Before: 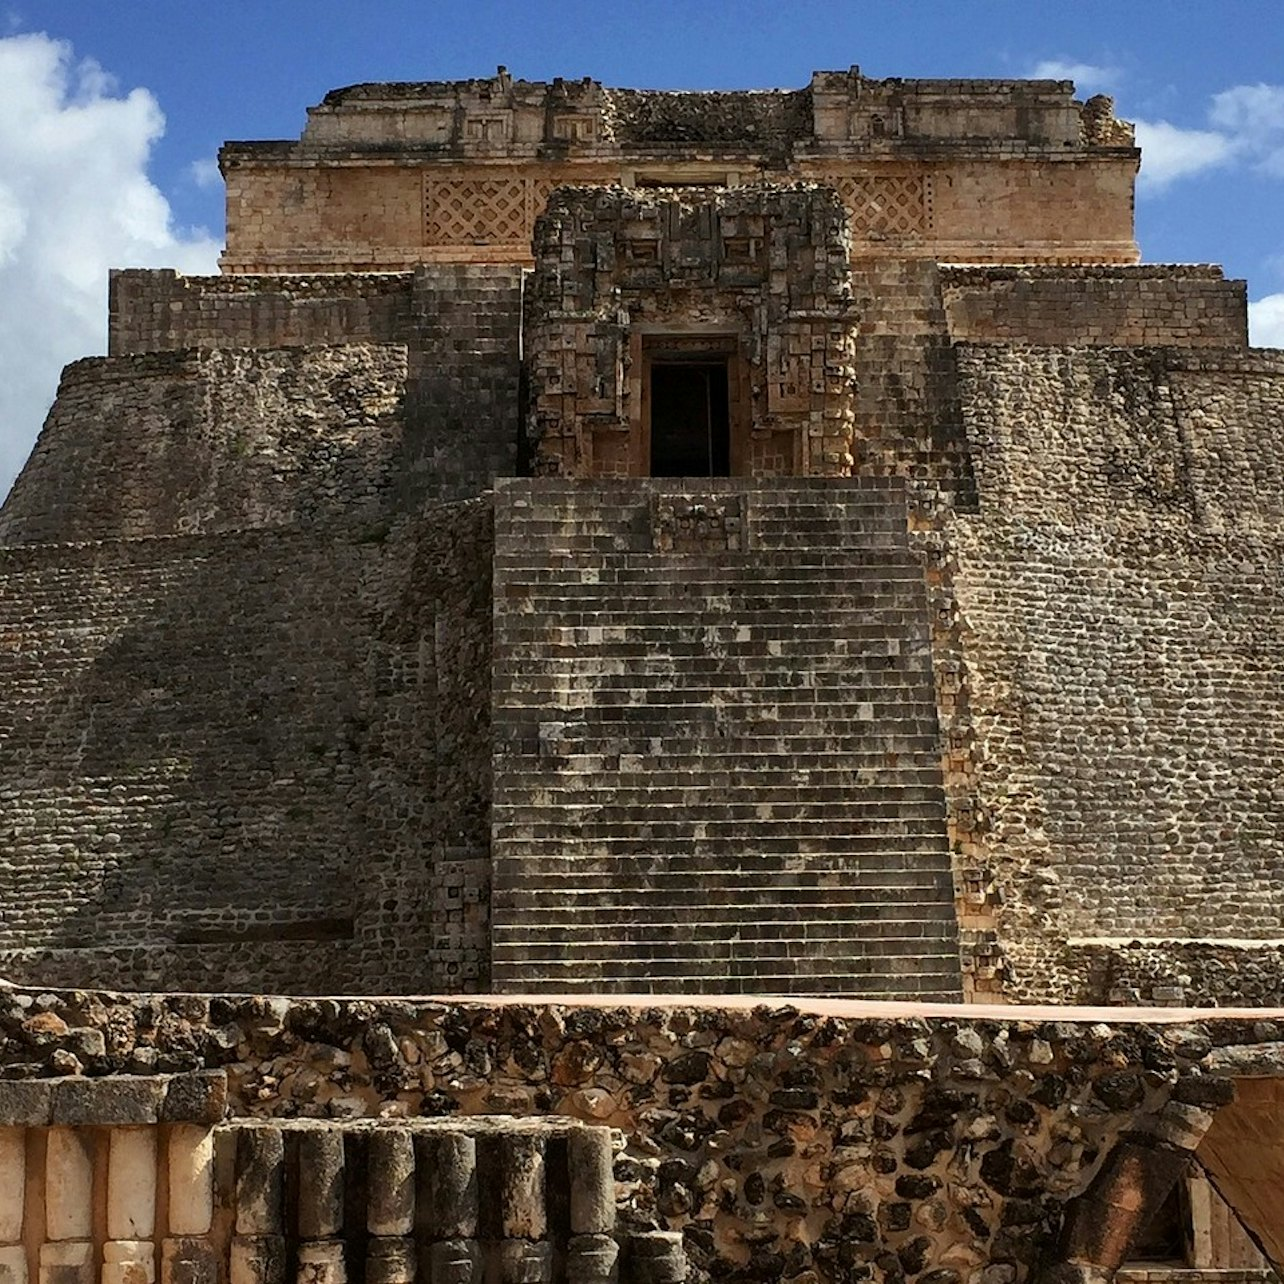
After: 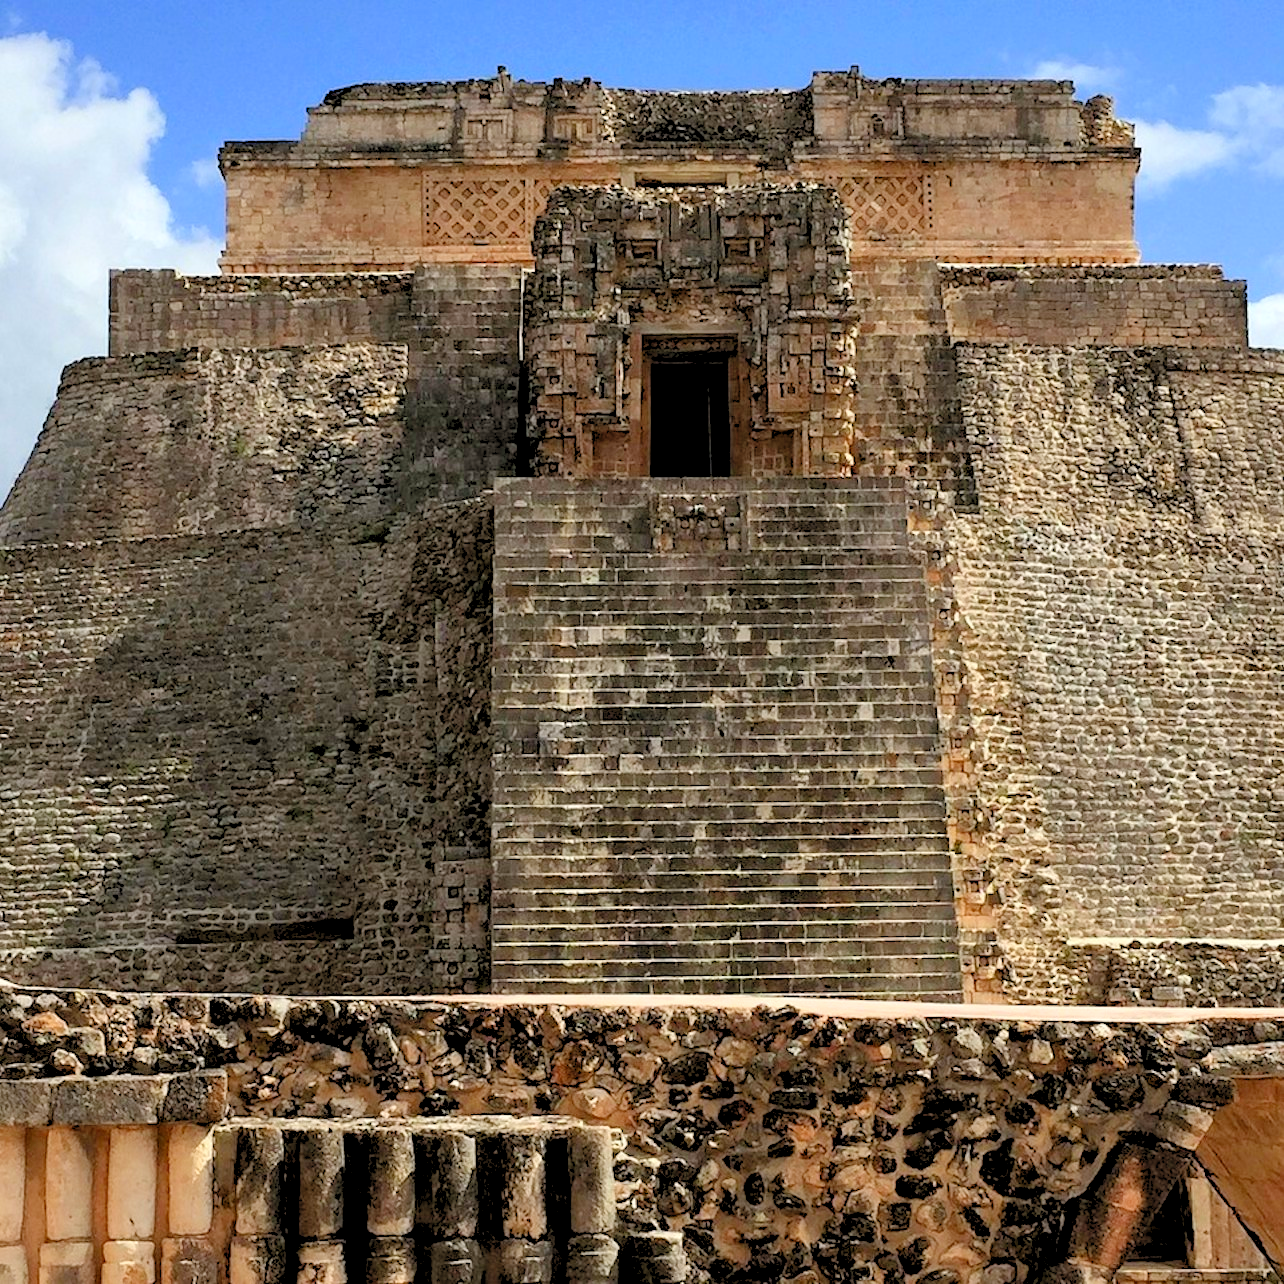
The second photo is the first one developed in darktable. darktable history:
levels: levels [0.072, 0.414, 0.976]
